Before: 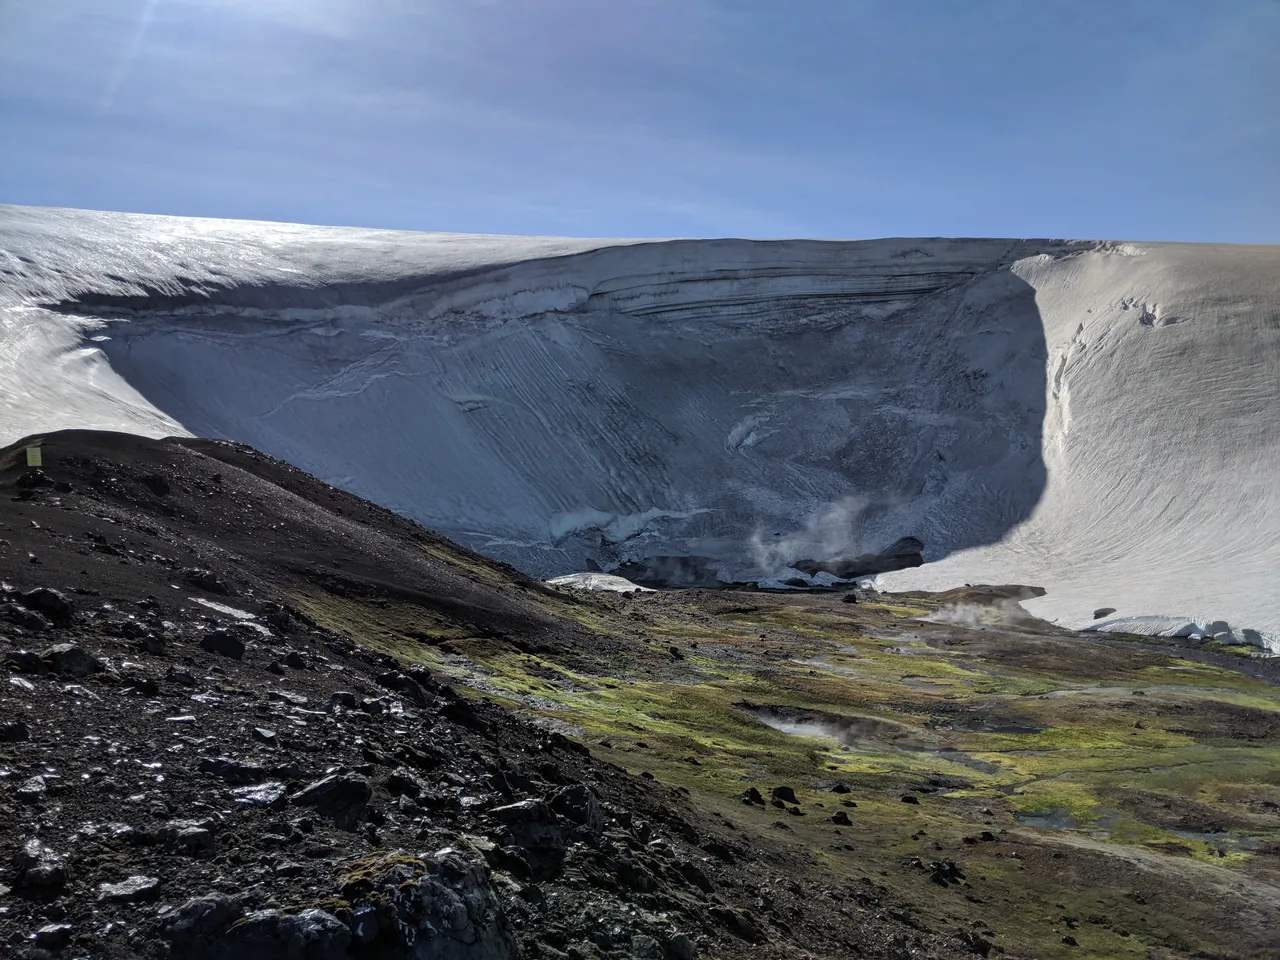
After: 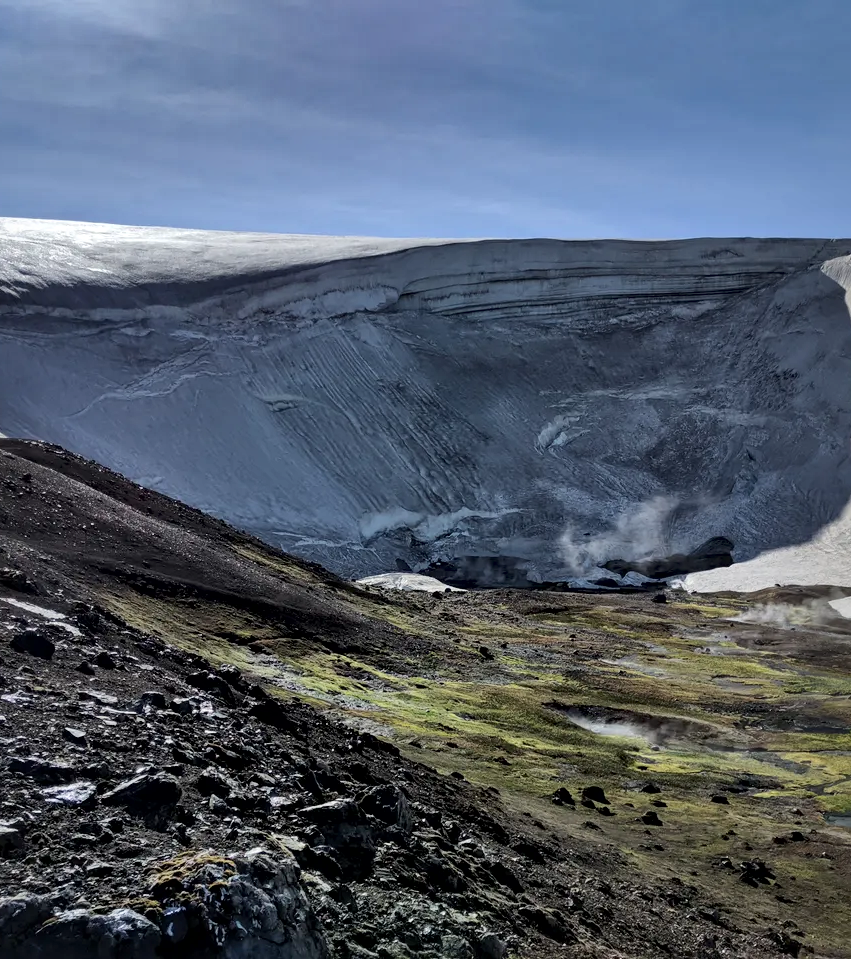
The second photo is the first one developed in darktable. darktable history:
shadows and highlights: white point adjustment -3.8, highlights -63.53, soften with gaussian
crop and rotate: left 14.887%, right 18.563%
local contrast: mode bilateral grid, contrast 25, coarseness 59, detail 151%, midtone range 0.2
